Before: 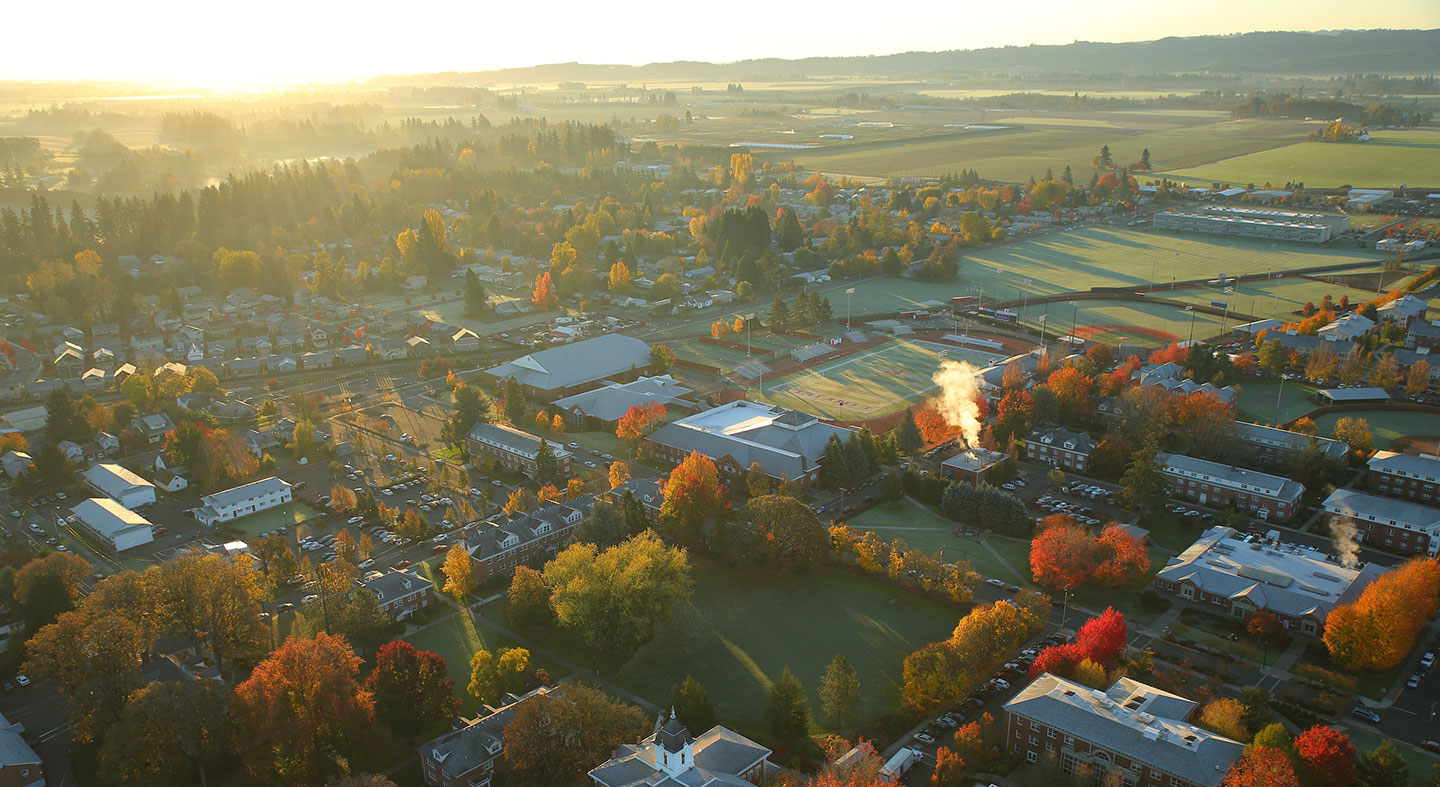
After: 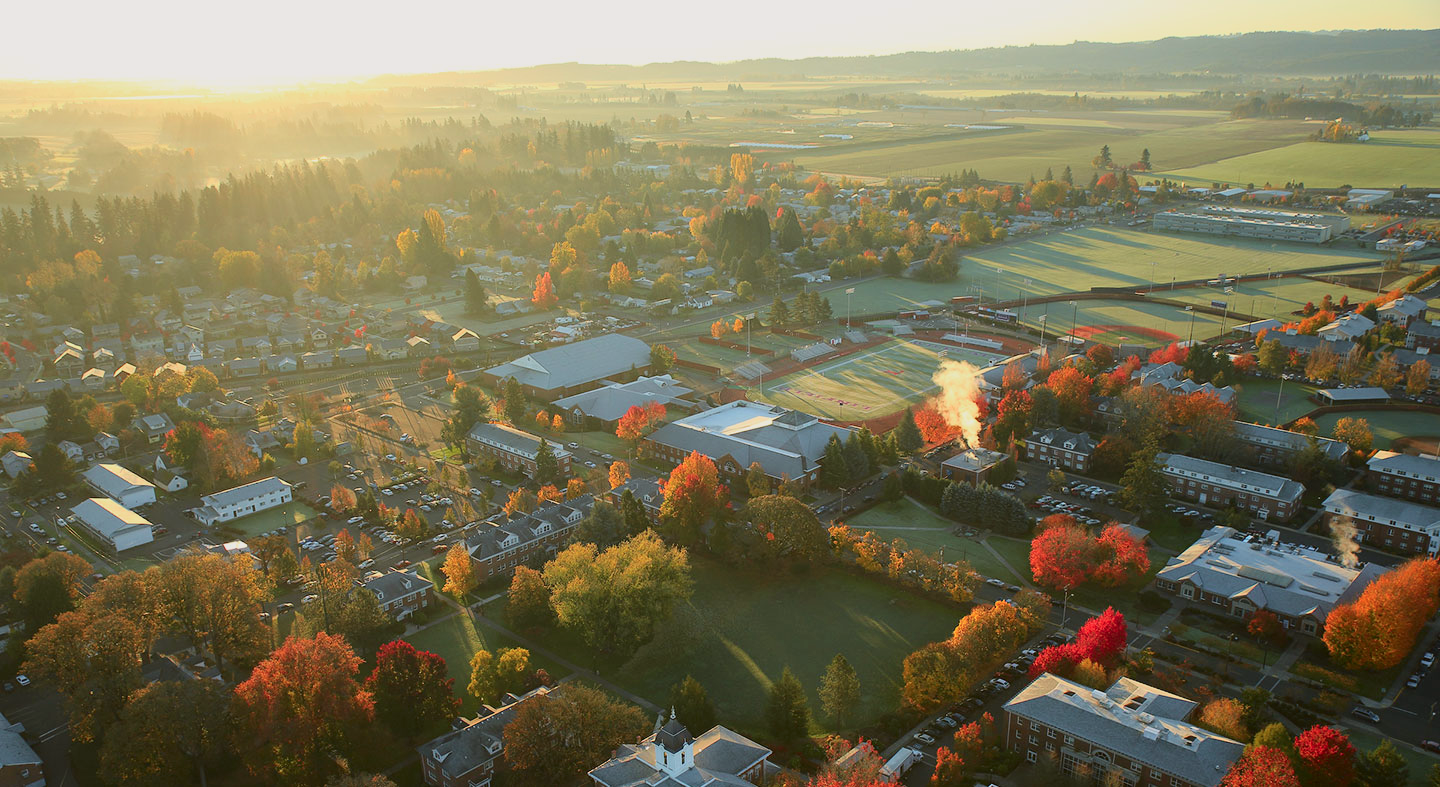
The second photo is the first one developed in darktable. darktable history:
tone curve: curves: ch0 [(0, 0) (0.091, 0.074) (0.184, 0.168) (0.491, 0.519) (0.748, 0.765) (1, 0.919)]; ch1 [(0, 0) (0.179, 0.173) (0.322, 0.32) (0.424, 0.424) (0.502, 0.504) (0.56, 0.578) (0.631, 0.667) (0.777, 0.806) (1, 1)]; ch2 [(0, 0) (0.434, 0.447) (0.483, 0.487) (0.547, 0.564) (0.676, 0.673) (1, 1)], color space Lab, independent channels, preserve colors none
